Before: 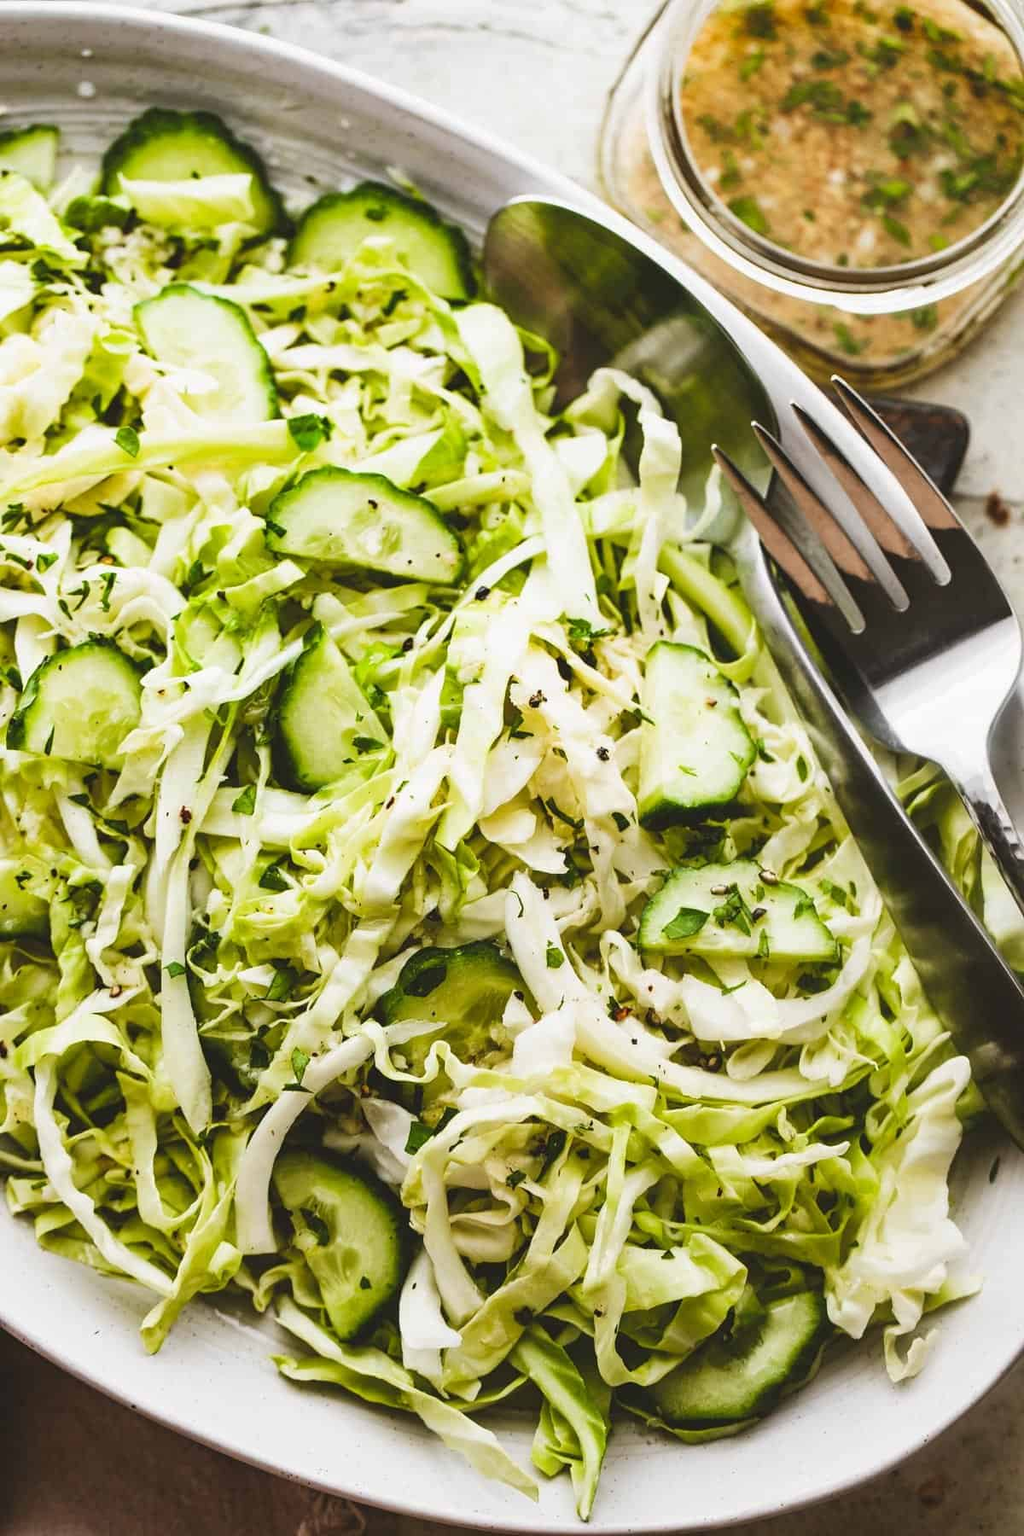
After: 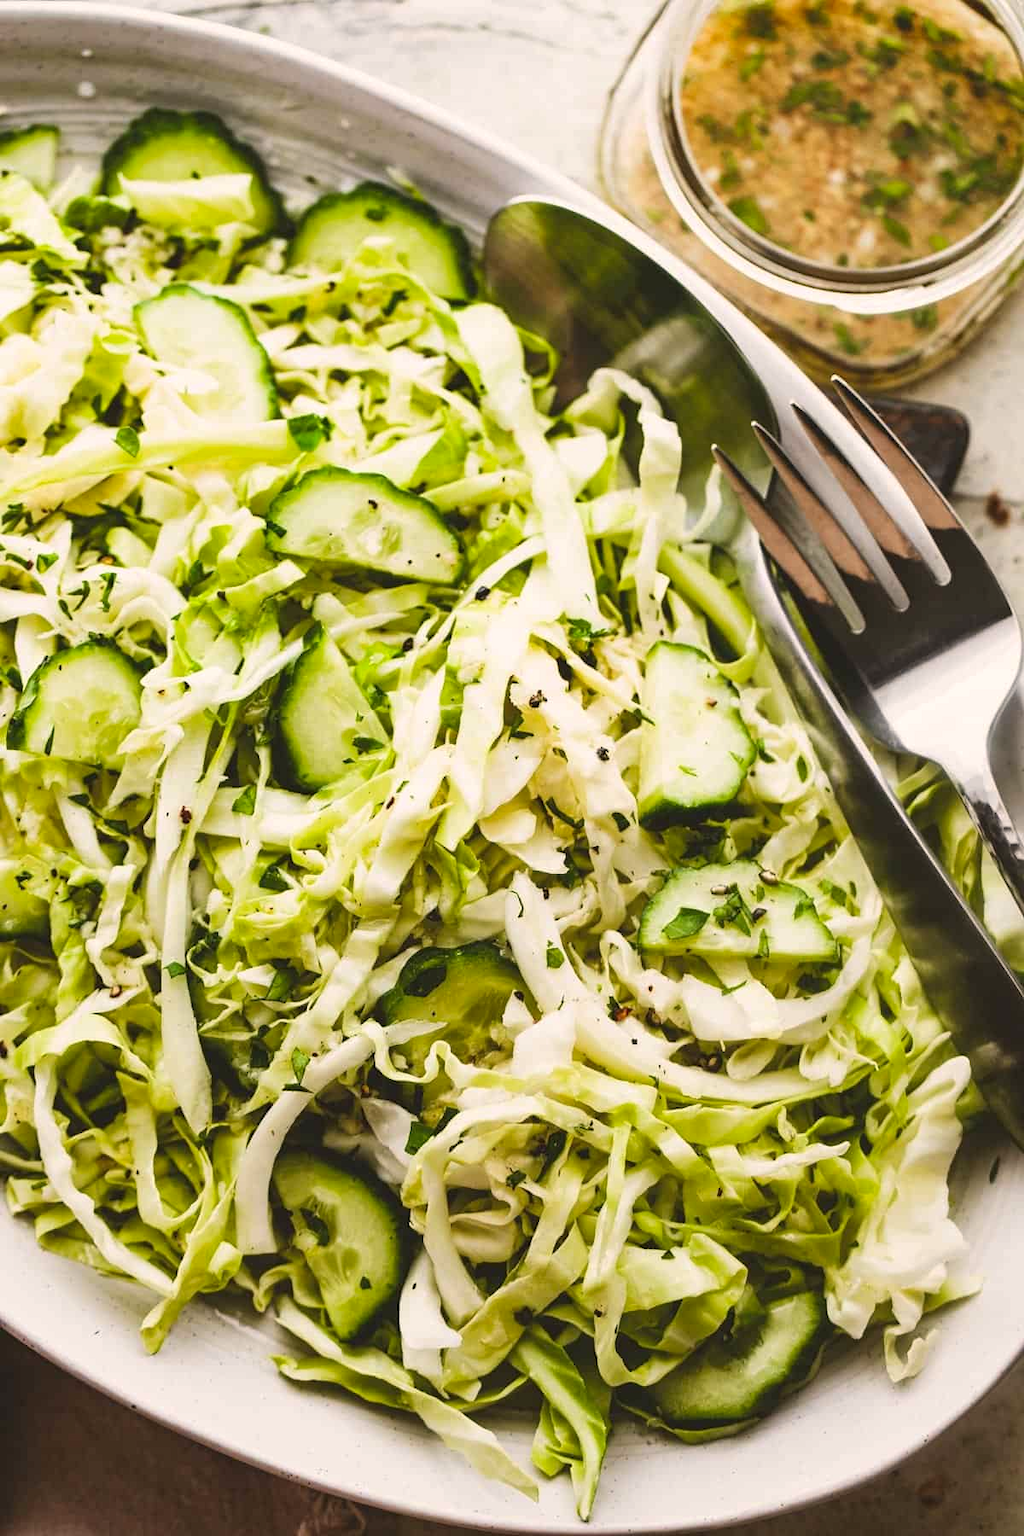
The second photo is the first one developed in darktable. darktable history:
color correction: highlights a* 3.53, highlights b* 5.1
